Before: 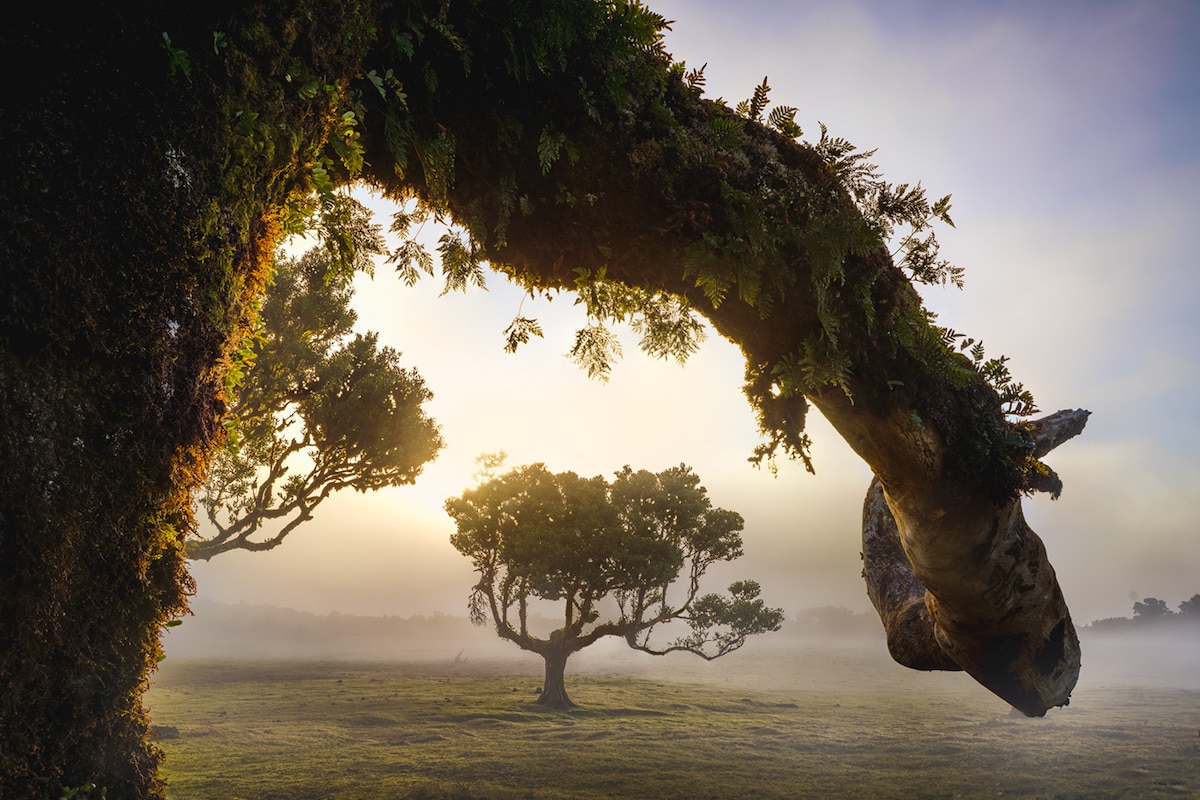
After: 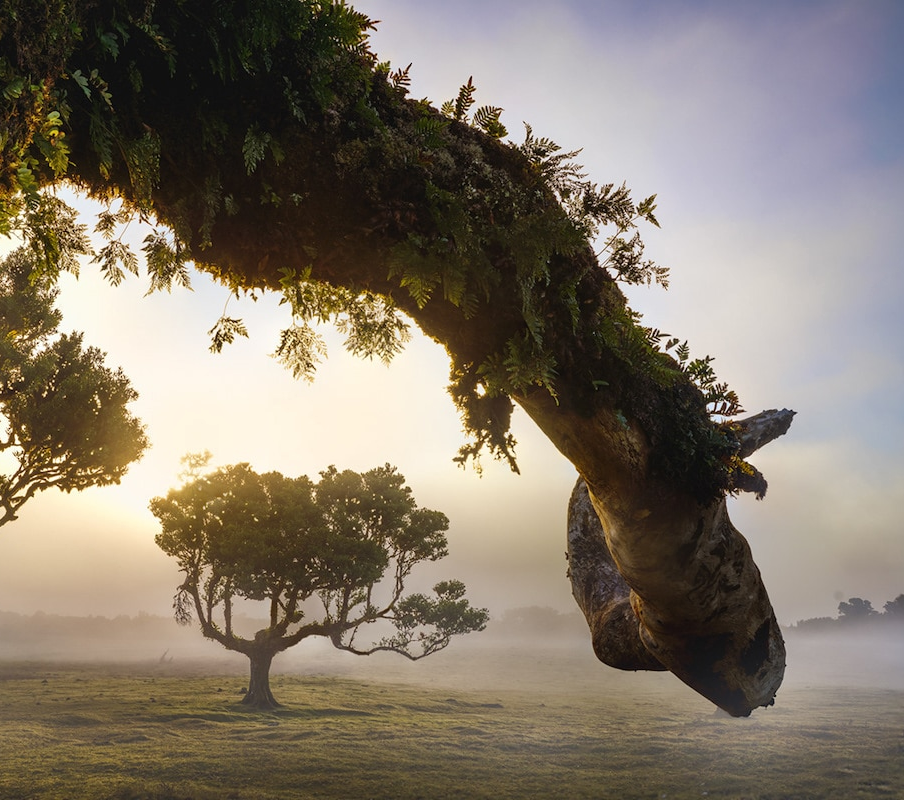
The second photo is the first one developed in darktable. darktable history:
shadows and highlights: shadows 32.34, highlights -32.62, soften with gaussian
crop and rotate: left 24.619%
